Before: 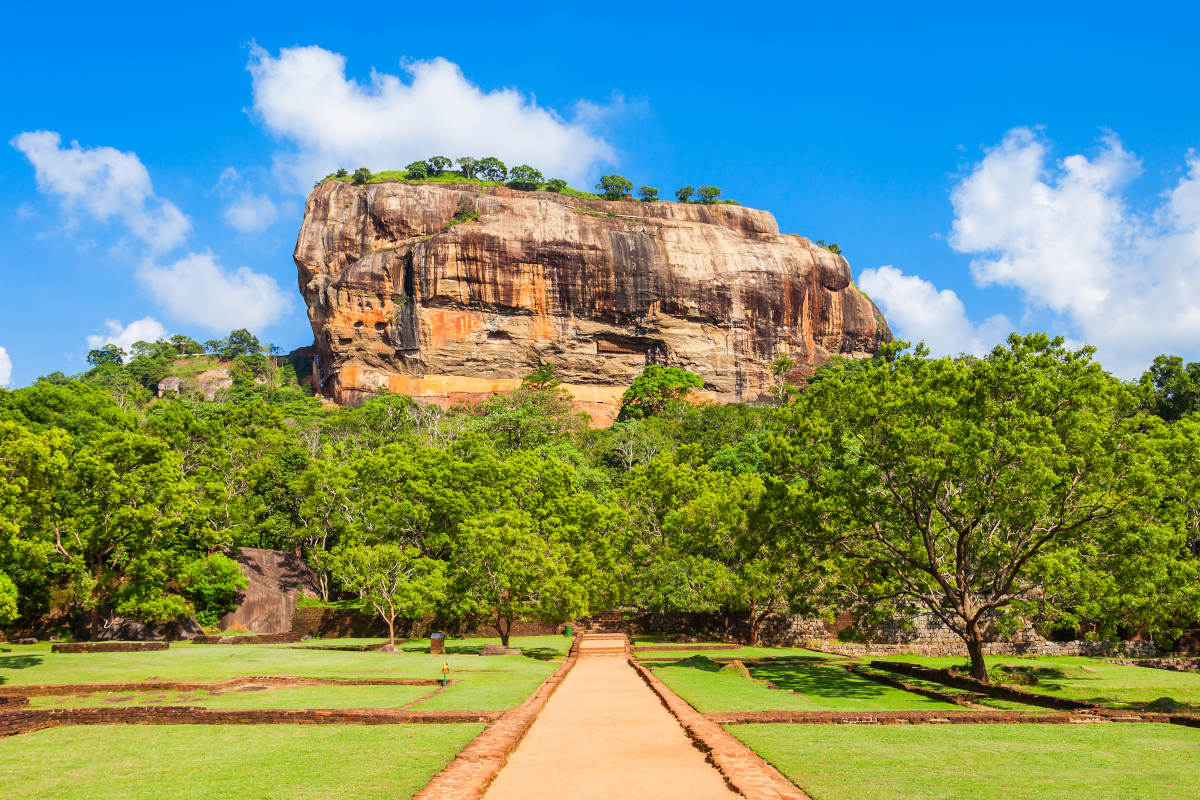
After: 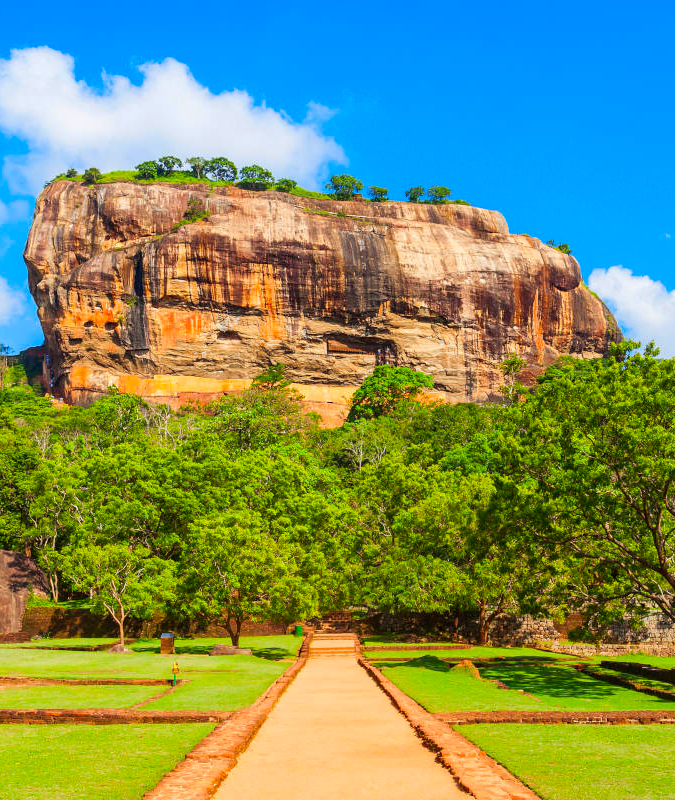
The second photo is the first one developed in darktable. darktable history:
crop and rotate: left 22.516%, right 21.234%
color correction: saturation 1.34
